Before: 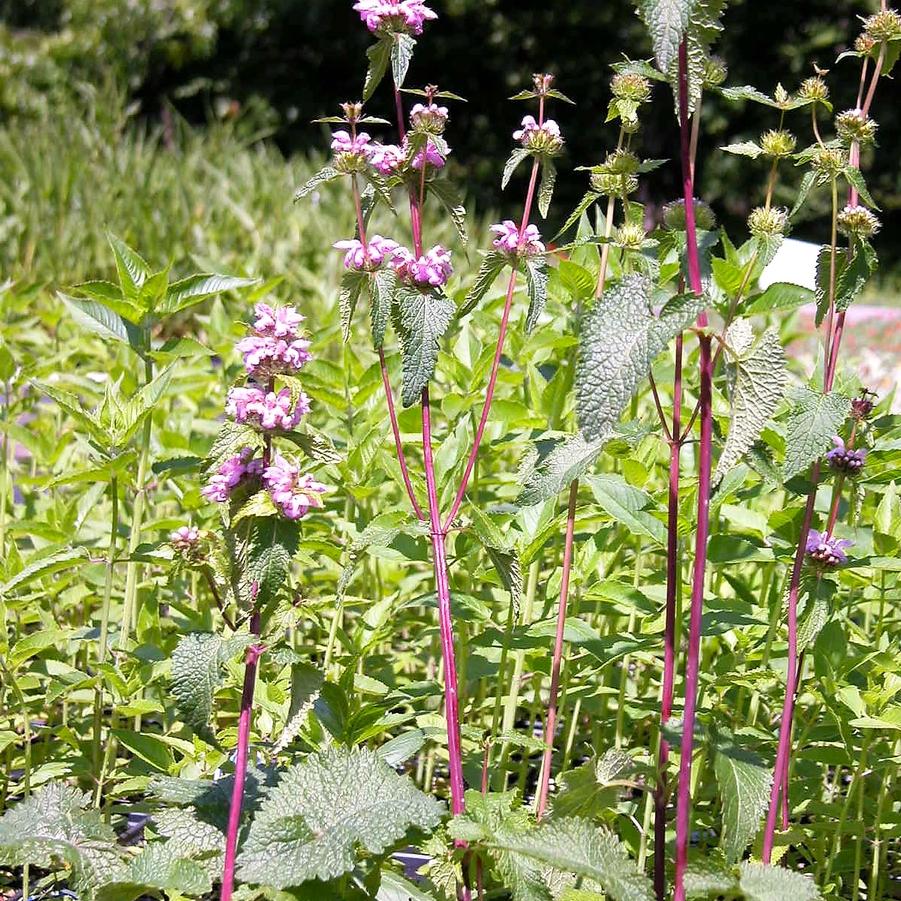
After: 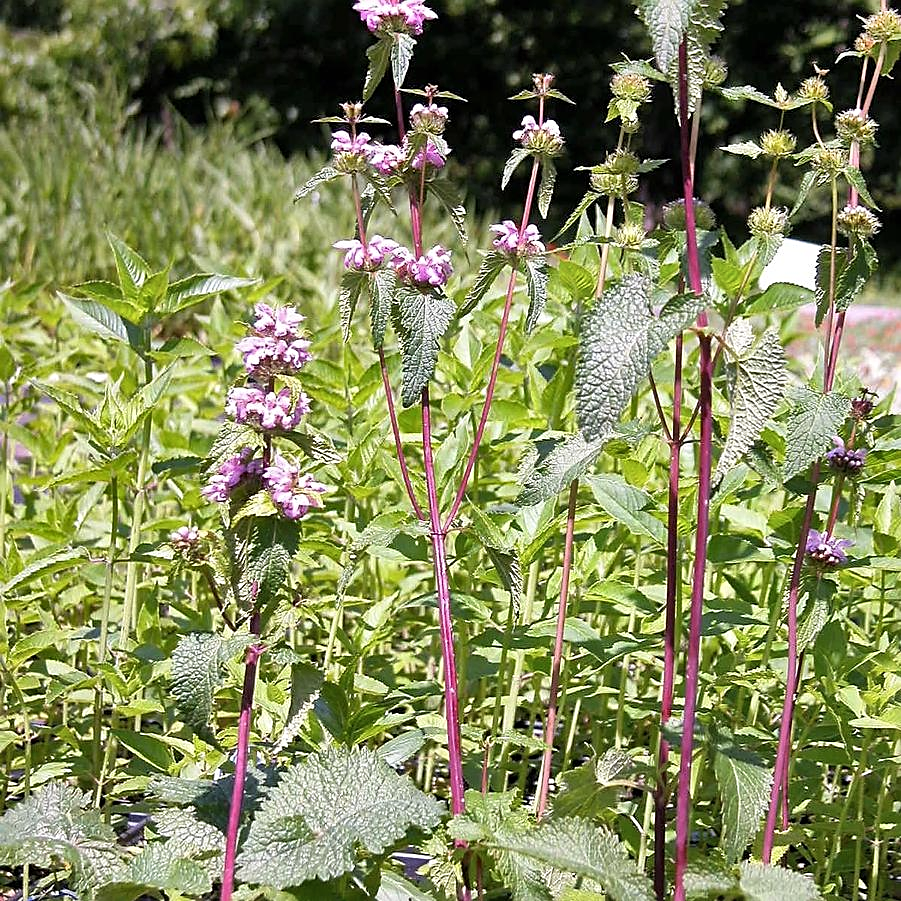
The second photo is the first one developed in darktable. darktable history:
sharpen: on, module defaults
contrast brightness saturation: saturation -0.089
shadows and highlights: low approximation 0.01, soften with gaussian
